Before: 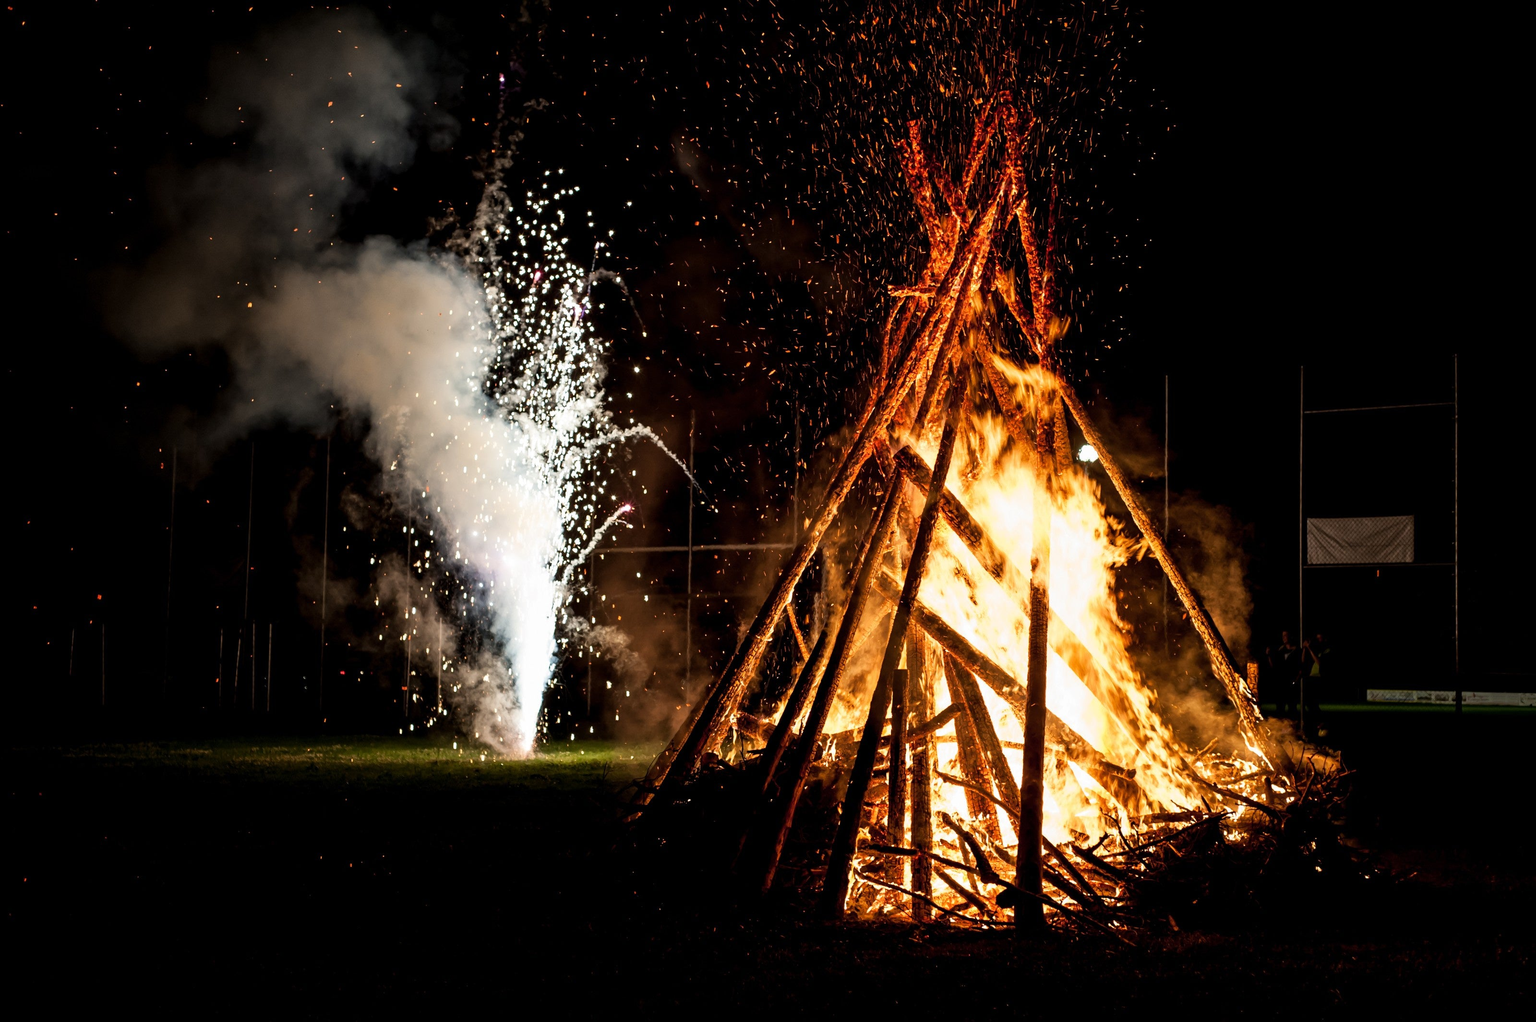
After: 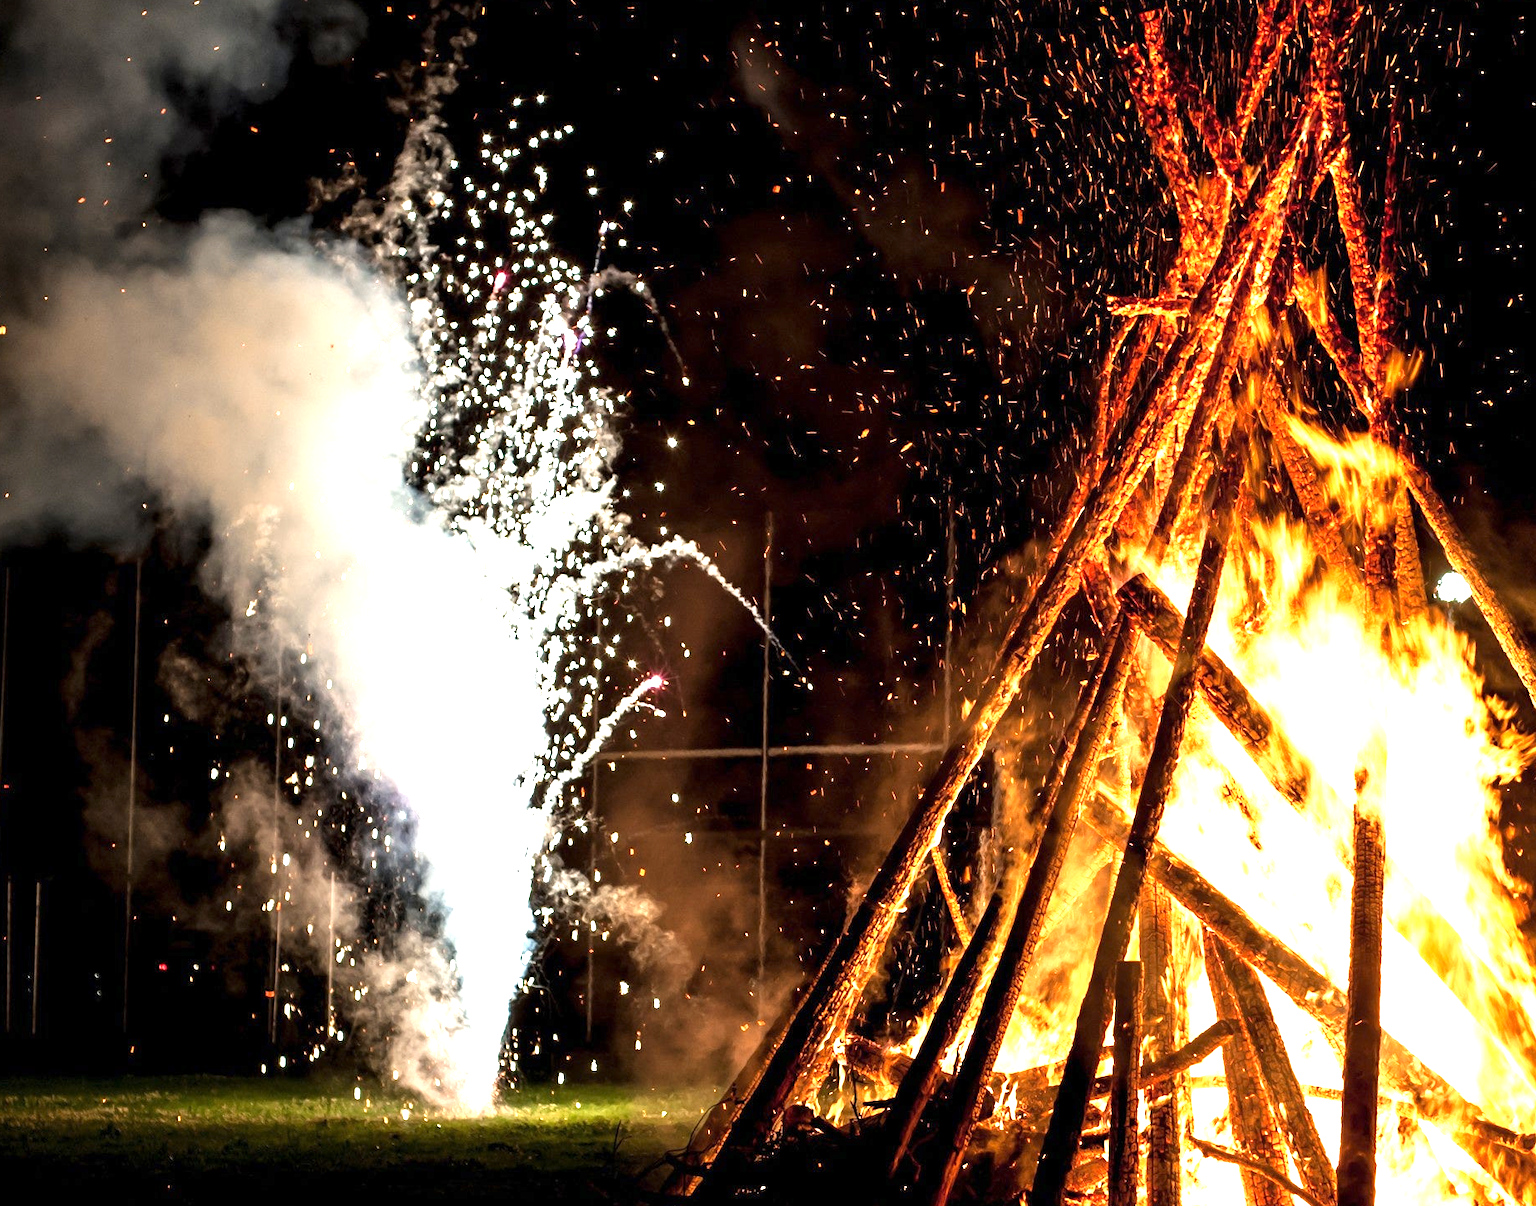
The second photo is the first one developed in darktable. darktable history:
exposure: exposure 1.223 EV, compensate highlight preservation false
crop: left 16.202%, top 11.208%, right 26.045%, bottom 20.557%
